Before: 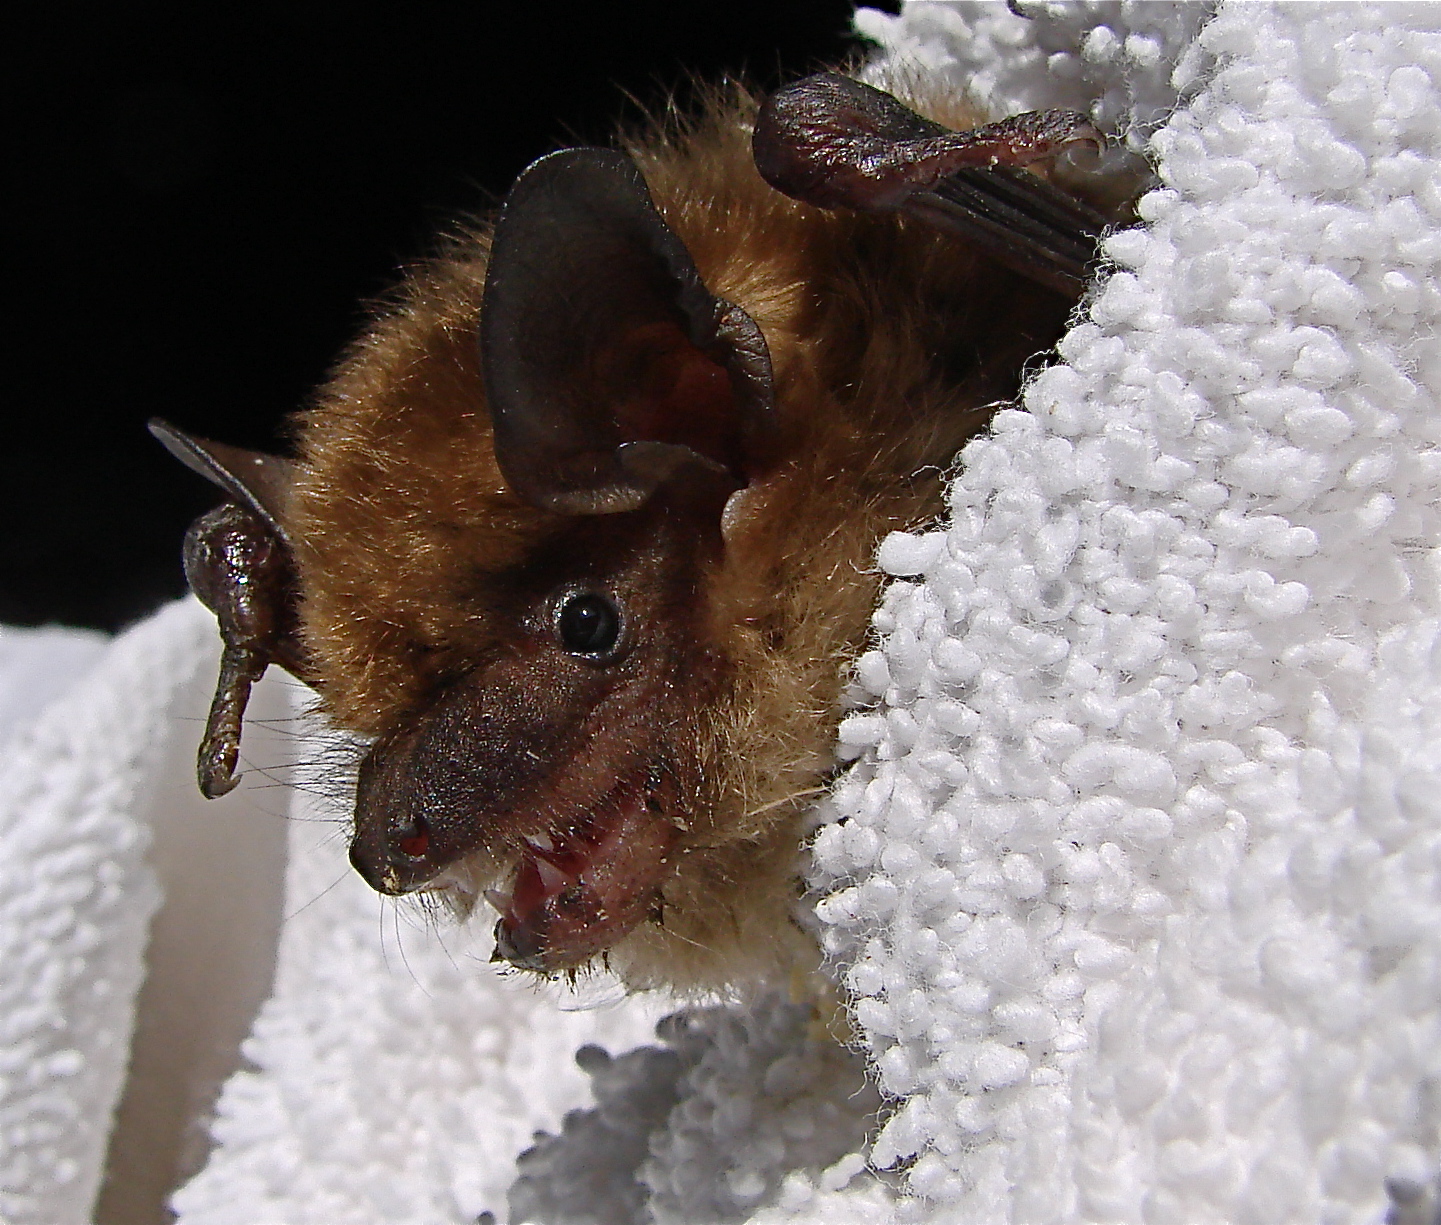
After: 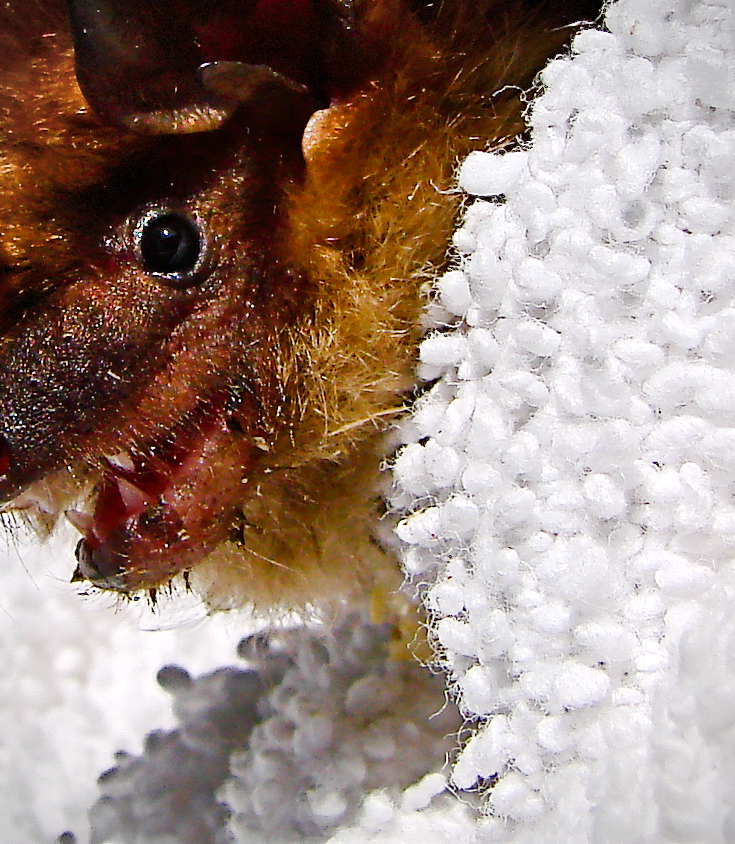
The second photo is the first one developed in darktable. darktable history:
vignetting: fall-off radius 60.77%, brightness -0.416, saturation -0.302, dithering 8-bit output
crop and rotate: left 29.134%, top 31.091%, right 19.858%
color balance rgb: linear chroma grading › global chroma 14.705%, perceptual saturation grading › global saturation 15.145%, perceptual brilliance grading › global brilliance 10.415%, global vibrance 10.87%
tone curve: curves: ch0 [(0, 0) (0.078, 0.052) (0.236, 0.22) (0.427, 0.472) (0.508, 0.586) (0.654, 0.742) (0.793, 0.851) (0.994, 0.974)]; ch1 [(0, 0) (0.161, 0.092) (0.35, 0.33) (0.392, 0.392) (0.456, 0.456) (0.505, 0.502) (0.537, 0.518) (0.553, 0.534) (0.602, 0.579) (0.718, 0.718) (1, 1)]; ch2 [(0, 0) (0.346, 0.362) (0.411, 0.412) (0.502, 0.502) (0.531, 0.521) (0.586, 0.59) (0.621, 0.604) (1, 1)], preserve colors none
shadows and highlights: shadows 51.92, highlights -28.69, soften with gaussian
